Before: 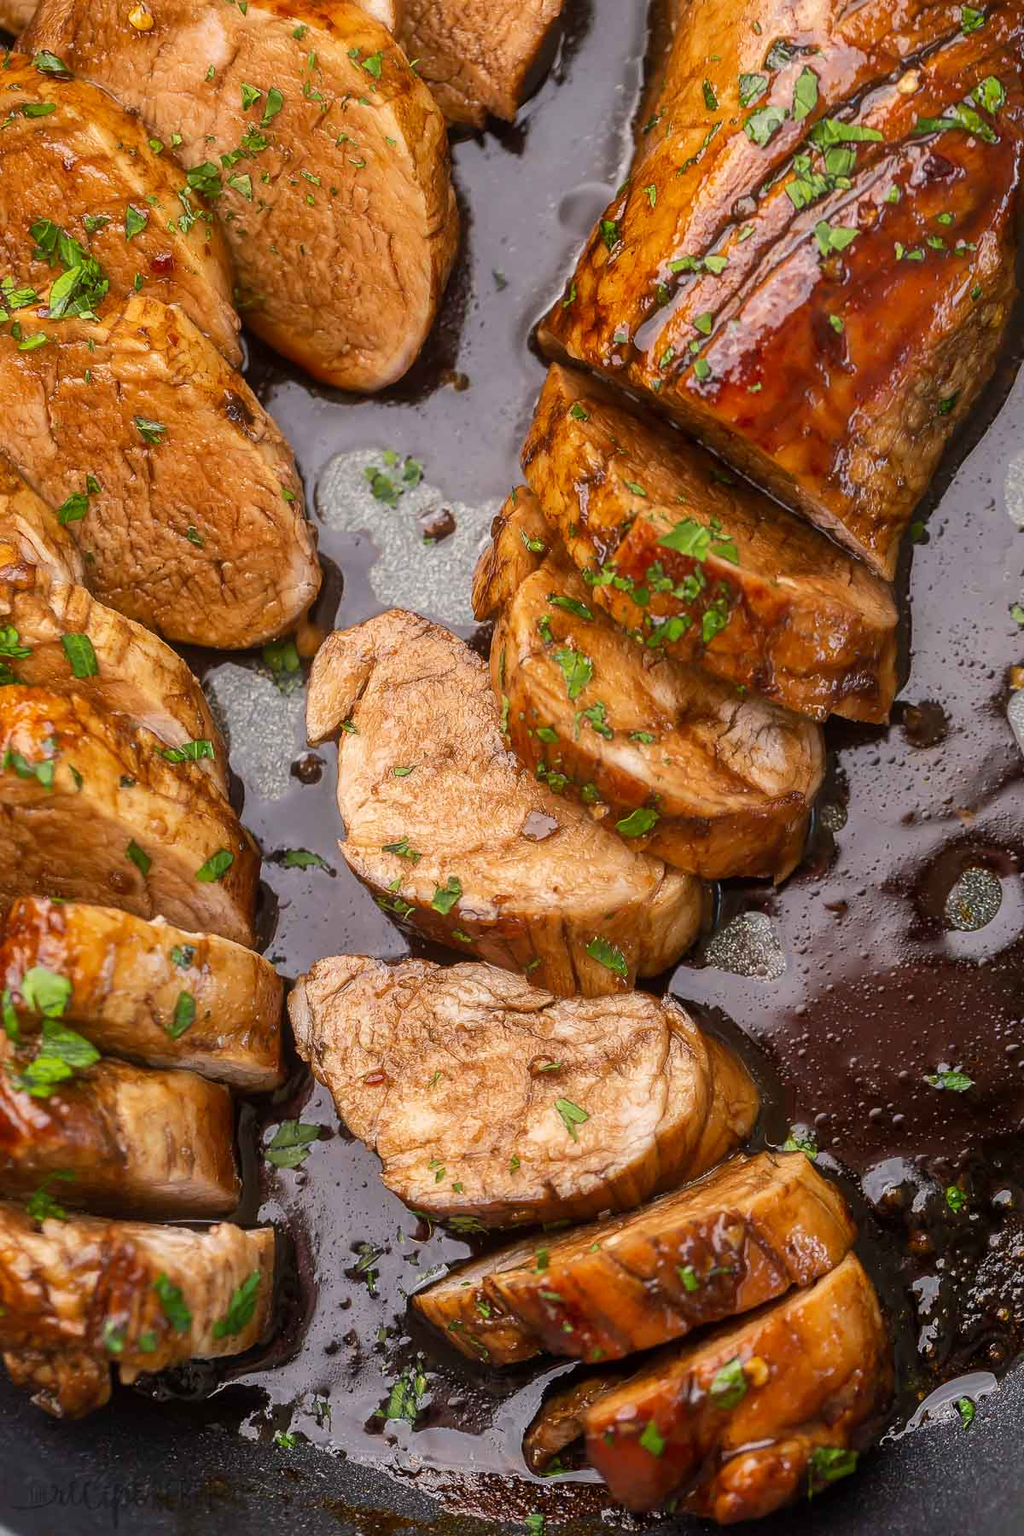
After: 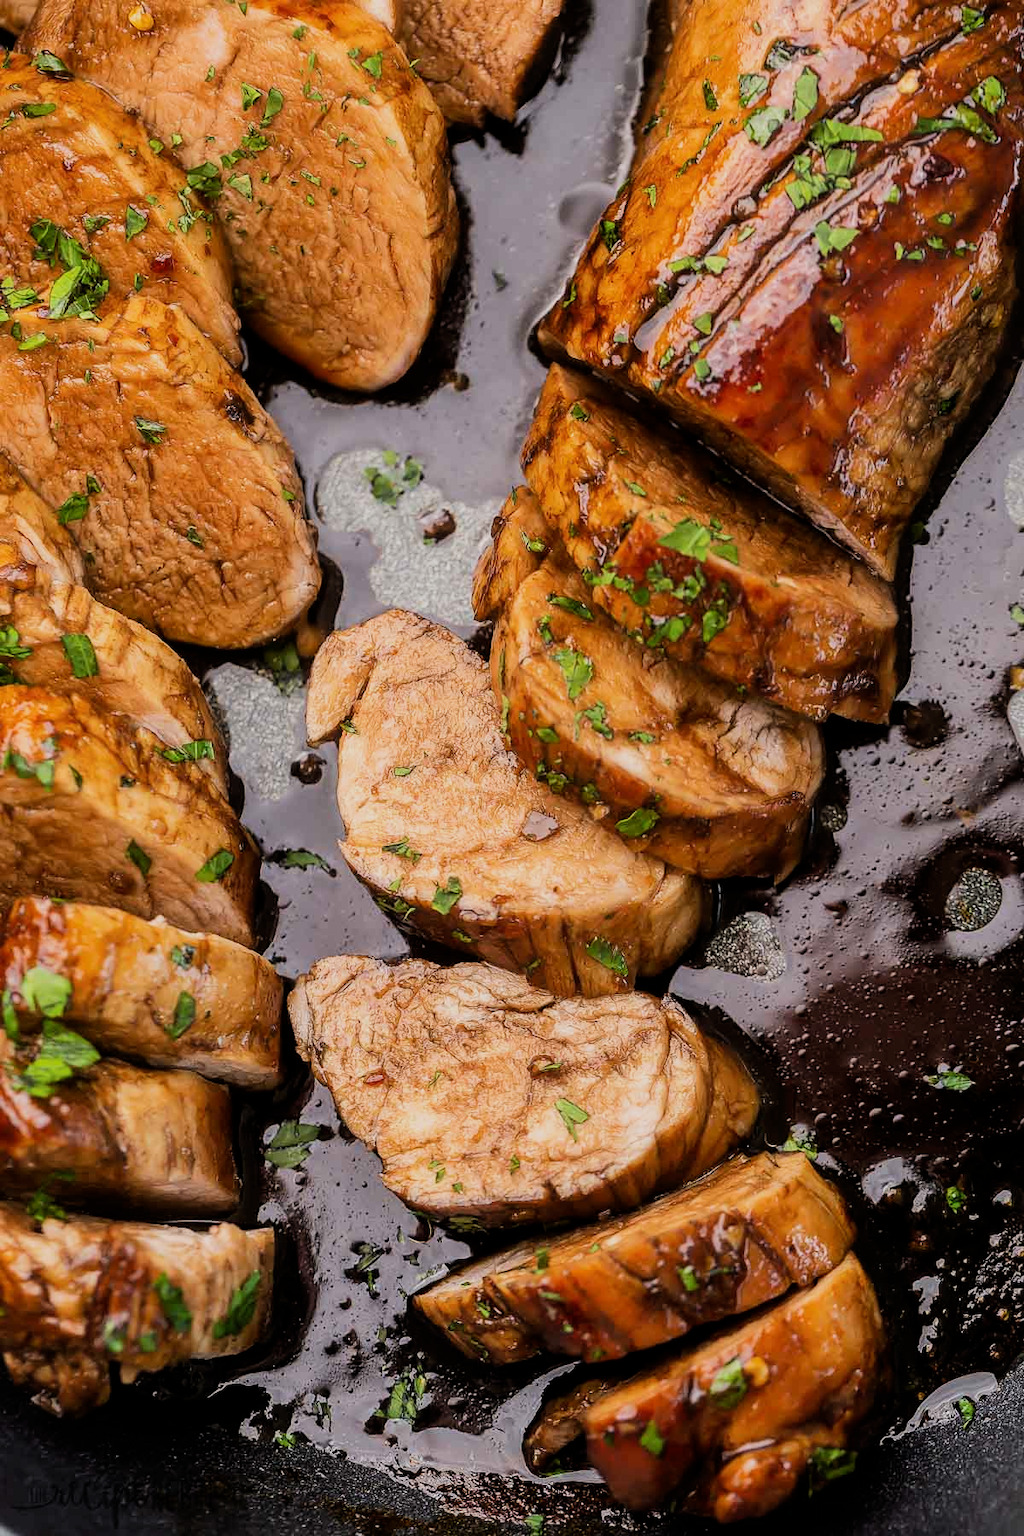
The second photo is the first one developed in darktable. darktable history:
filmic rgb: black relative exposure -7.5 EV, white relative exposure 4.99 EV, hardness 3.31, contrast 1.298
